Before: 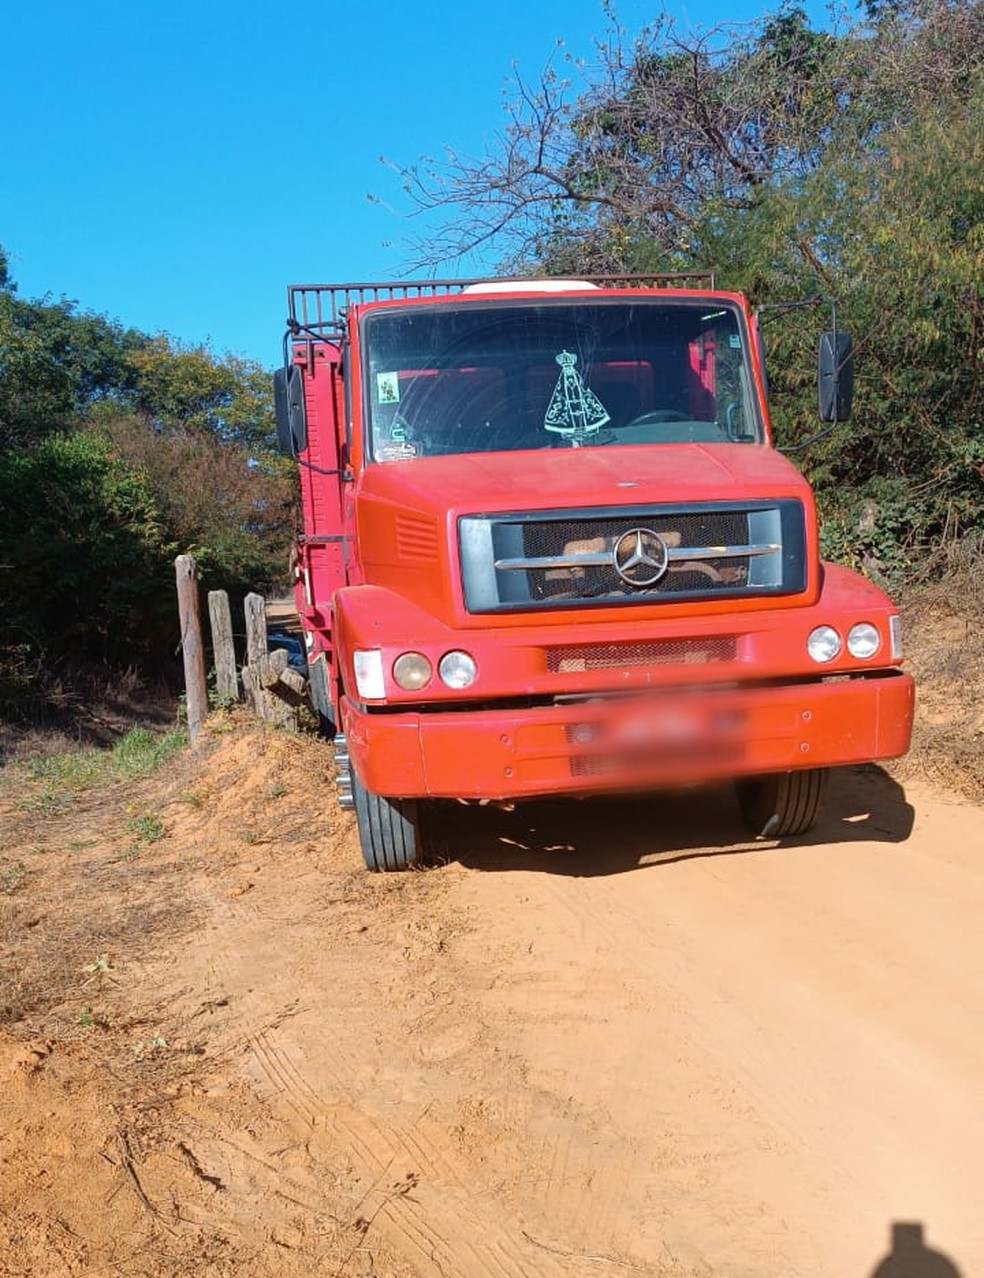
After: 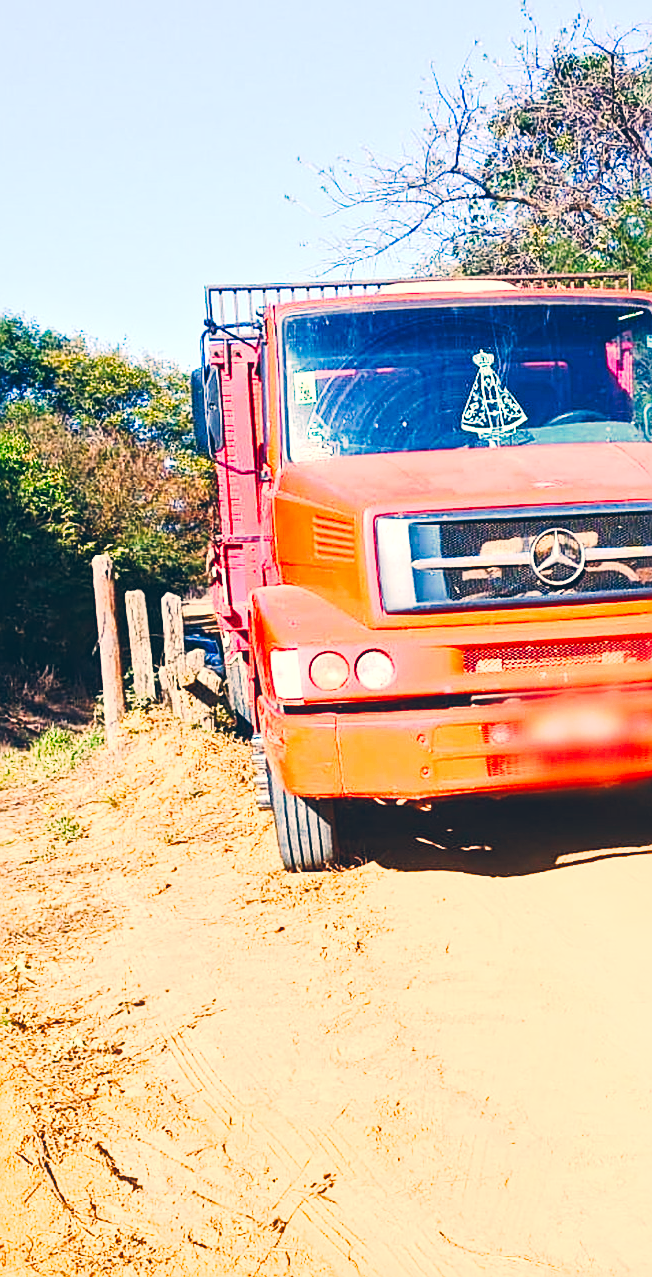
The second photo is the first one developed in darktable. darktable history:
crop and rotate: left 8.615%, right 25.088%
tone equalizer: -8 EV -0.437 EV, -7 EV -0.388 EV, -6 EV -0.37 EV, -5 EV -0.242 EV, -3 EV 0.205 EV, -2 EV 0.315 EV, -1 EV 0.393 EV, +0 EV 0.391 EV, edges refinement/feathering 500, mask exposure compensation -1.57 EV, preserve details no
sharpen: on, module defaults
tone curve: curves: ch0 [(0, 0) (0.003, 0.045) (0.011, 0.054) (0.025, 0.069) (0.044, 0.083) (0.069, 0.101) (0.1, 0.119) (0.136, 0.146) (0.177, 0.177) (0.224, 0.221) (0.277, 0.277) (0.335, 0.362) (0.399, 0.452) (0.468, 0.571) (0.543, 0.666) (0.623, 0.758) (0.709, 0.853) (0.801, 0.896) (0.898, 0.945) (1, 1)], preserve colors none
color balance rgb: global offset › luminance 0.469%, perceptual saturation grading › global saturation 0.904%, perceptual saturation grading › highlights -33.943%, perceptual saturation grading › mid-tones 15%, perceptual saturation grading › shadows 47.953%
contrast brightness saturation: contrast 0.241, brightness 0.262, saturation 0.378
color correction: highlights a* 10.38, highlights b* 14.86, shadows a* -9.7, shadows b* -15.03
local contrast: mode bilateral grid, contrast 20, coarseness 20, detail 150%, midtone range 0.2
